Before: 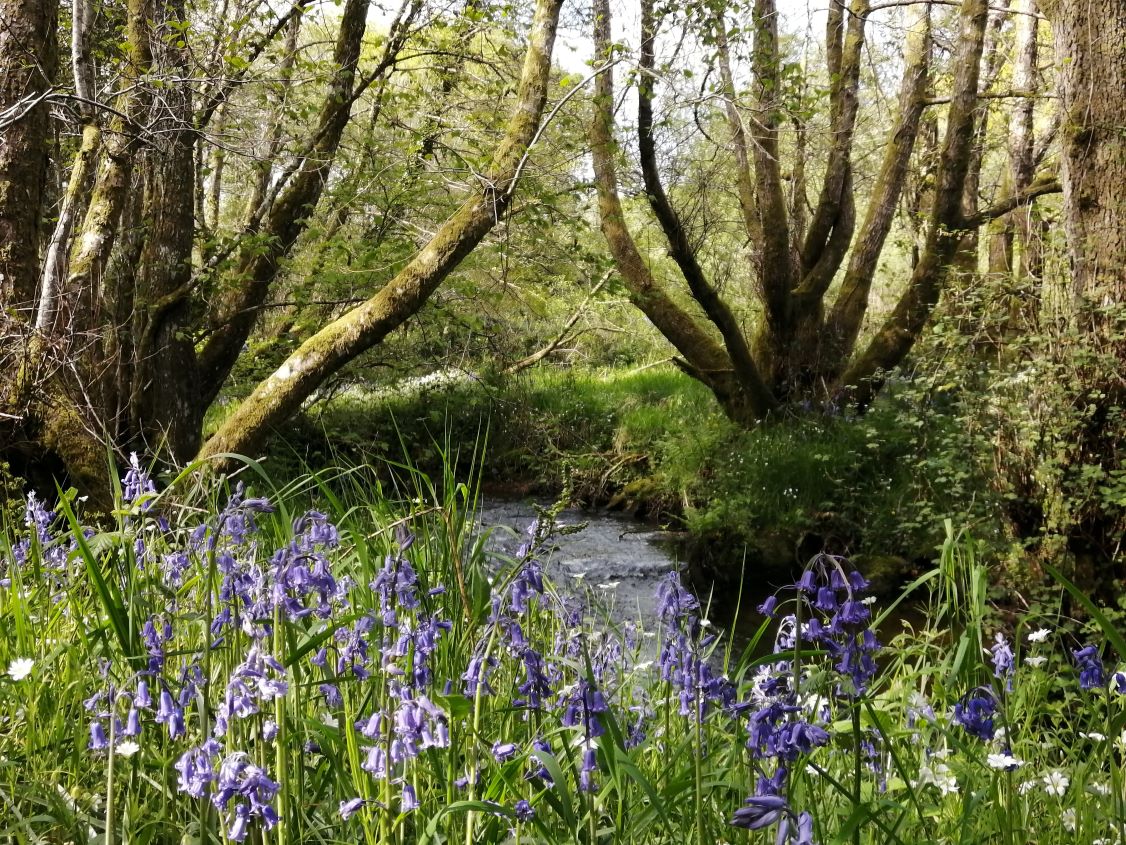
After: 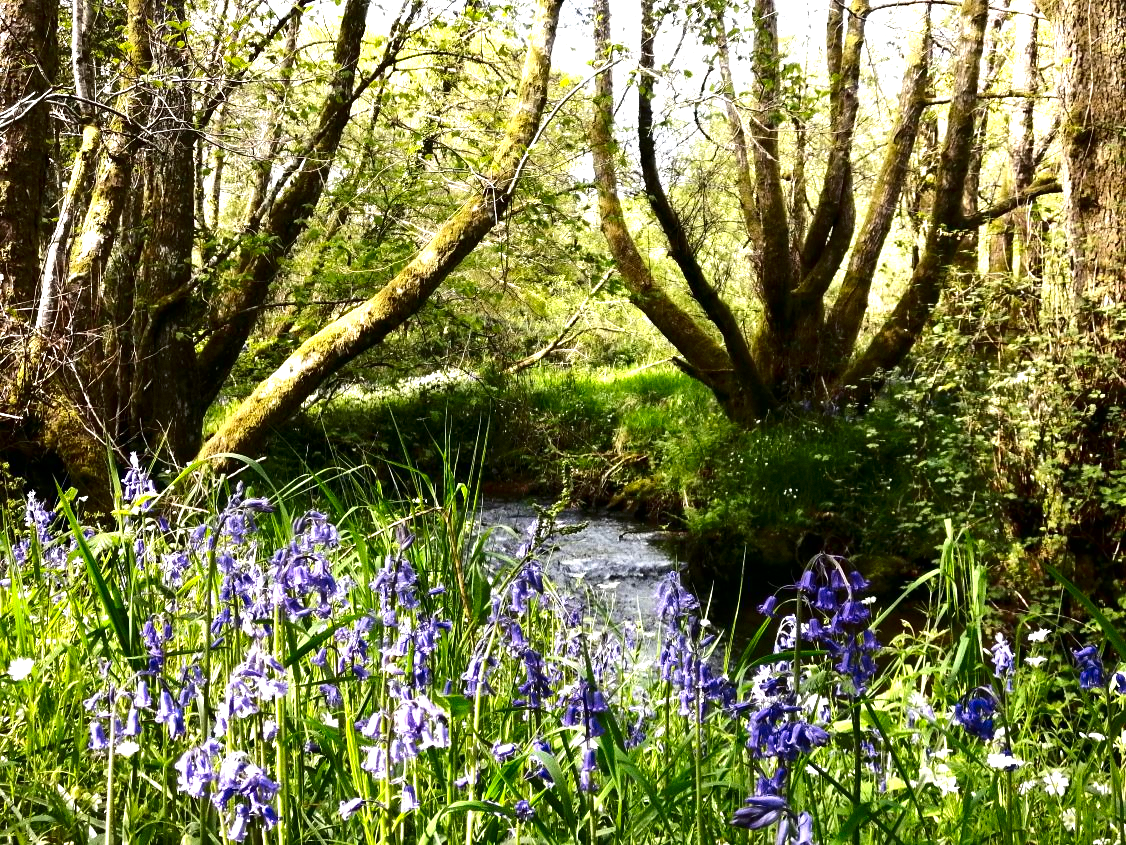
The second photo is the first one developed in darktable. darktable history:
exposure: black level correction 0, exposure 1.1 EV, compensate highlight preservation false
contrast brightness saturation: contrast 0.13, brightness -0.24, saturation 0.14
grain: on, module defaults
